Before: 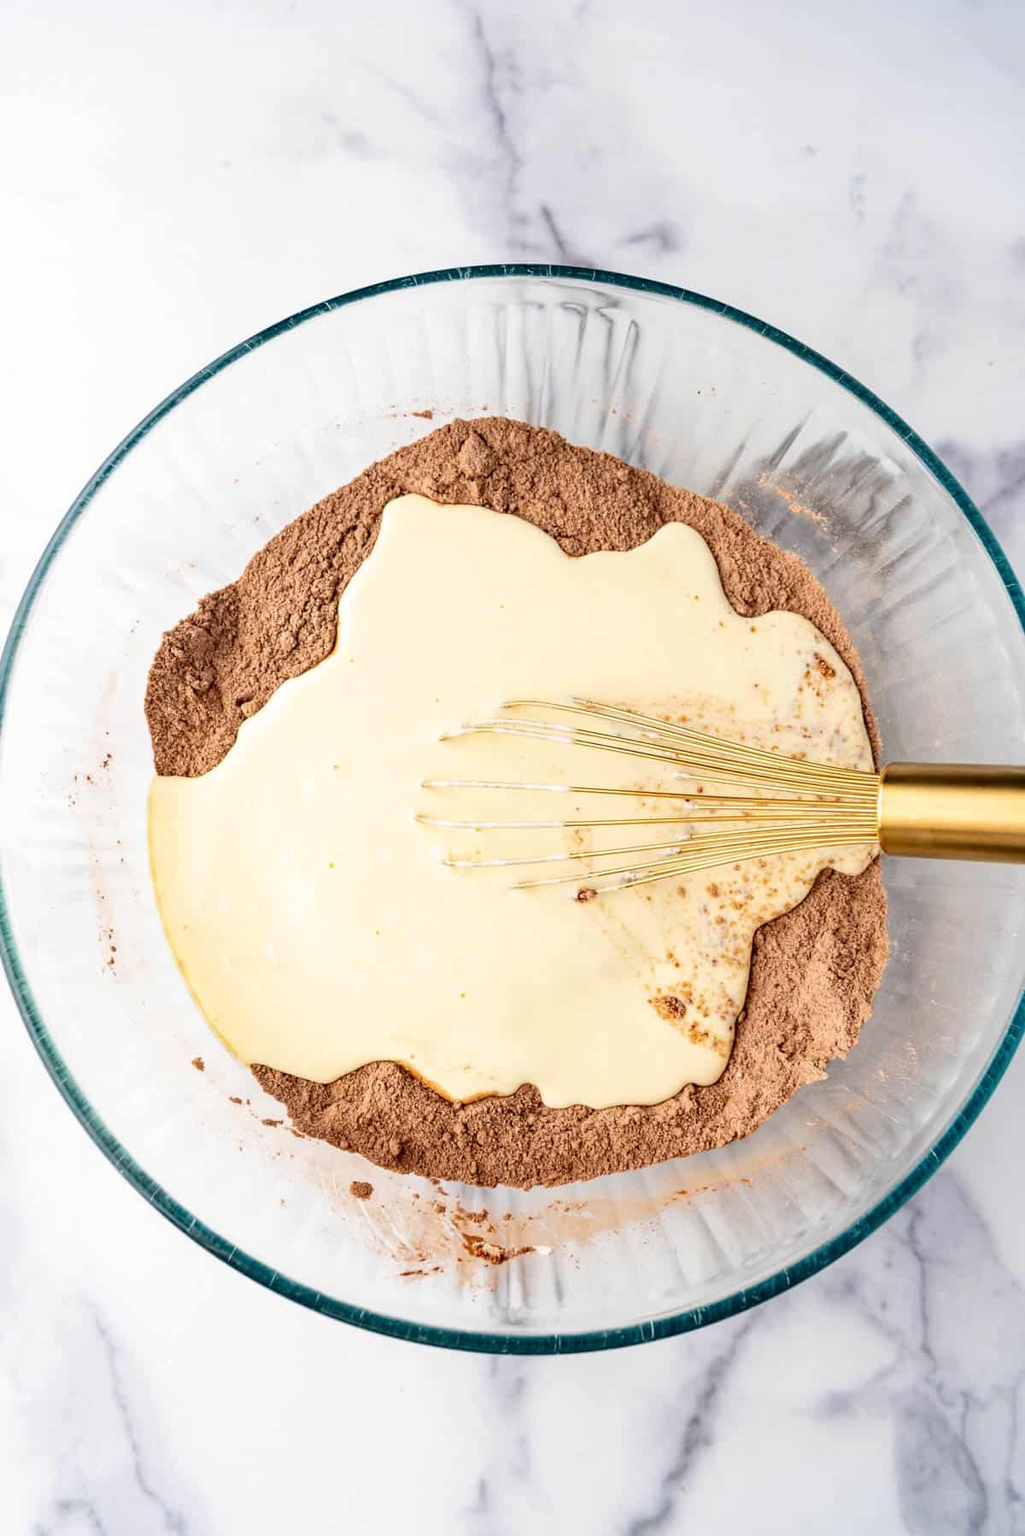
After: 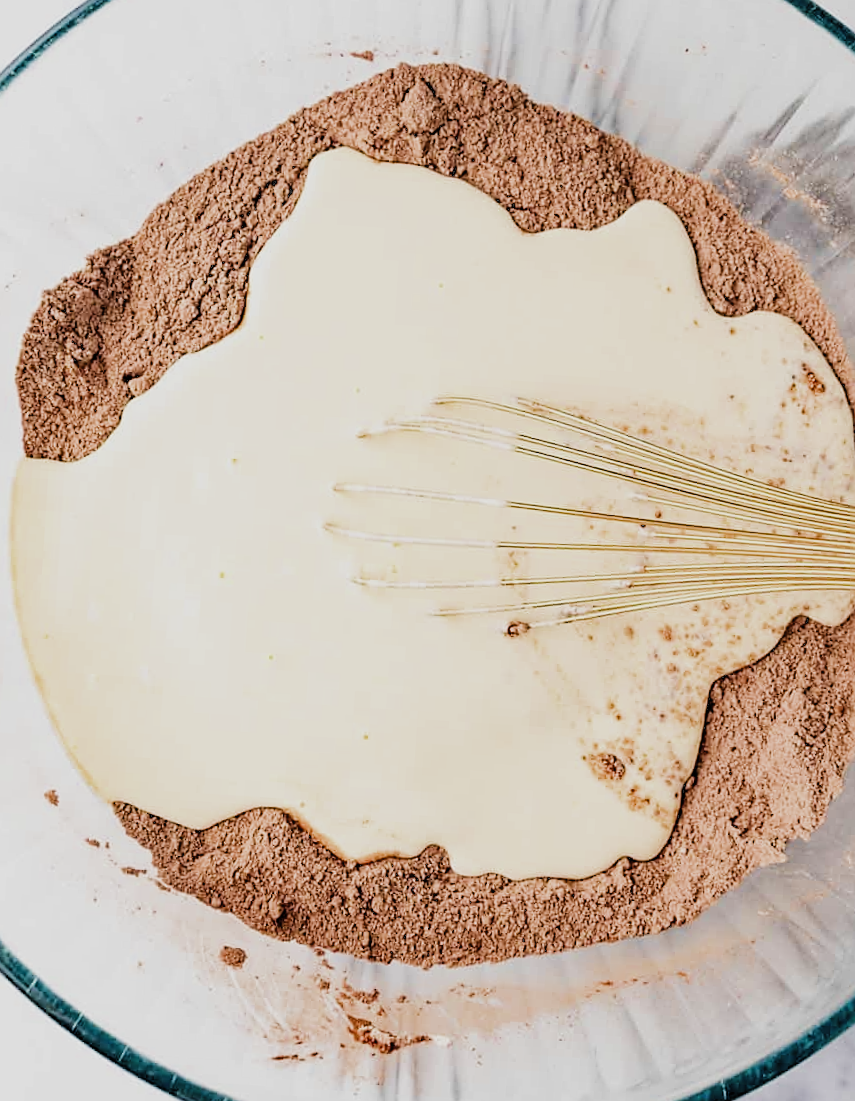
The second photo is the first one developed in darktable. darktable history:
filmic rgb: black relative exposure -5.07 EV, white relative exposure 3.98 EV, hardness 2.89, contrast 1.185, add noise in highlights 0.001, preserve chrominance max RGB, color science v3 (2019), use custom middle-gray values true, contrast in highlights soft
exposure: exposure 0.075 EV, compensate highlight preservation false
sharpen: on, module defaults
crop and rotate: angle -3.66°, left 9.883%, top 21.115%, right 12.11%, bottom 11.898%
